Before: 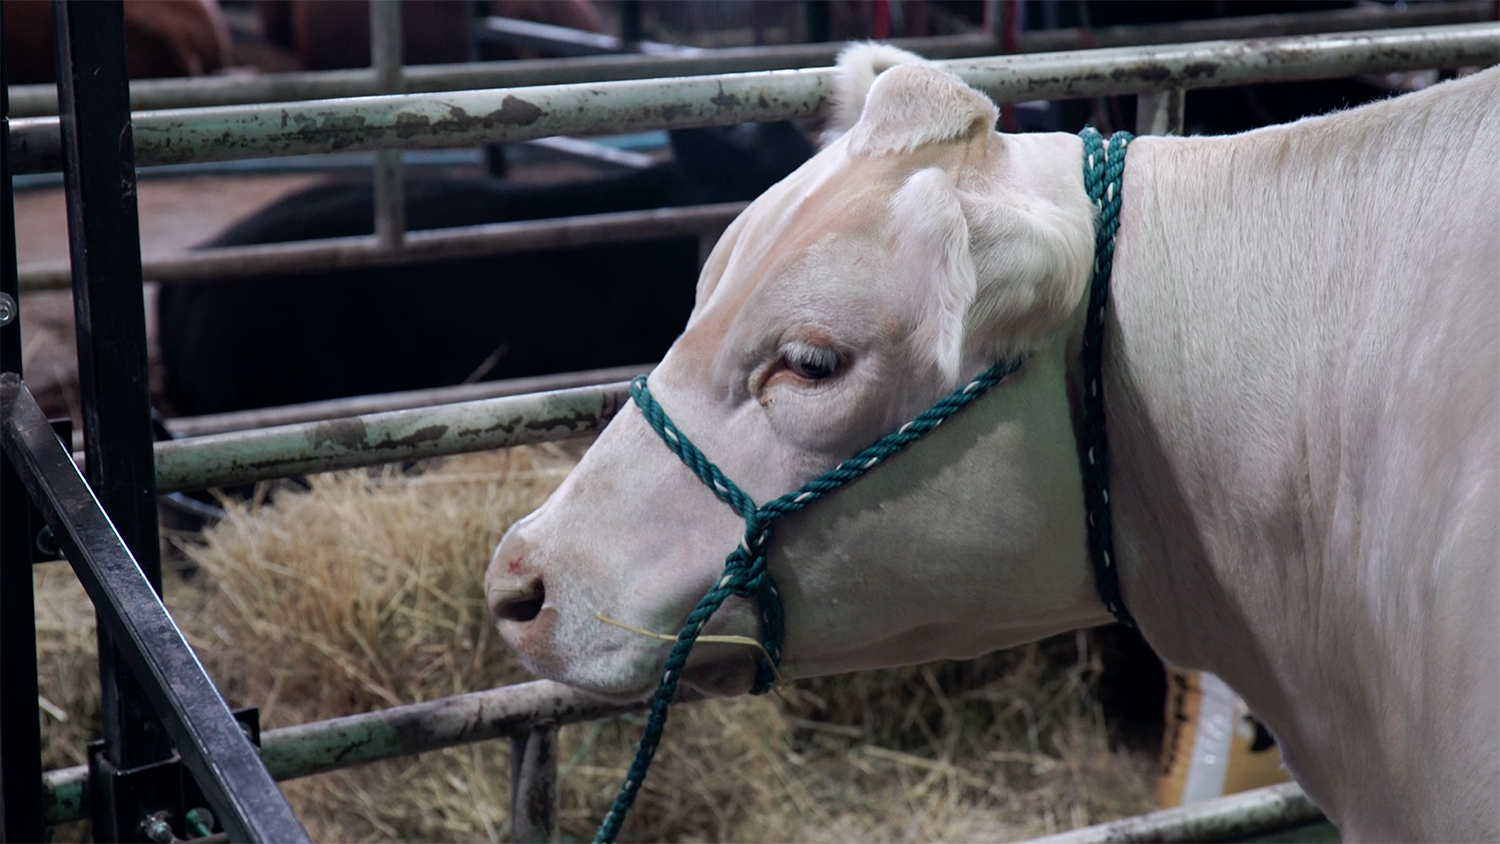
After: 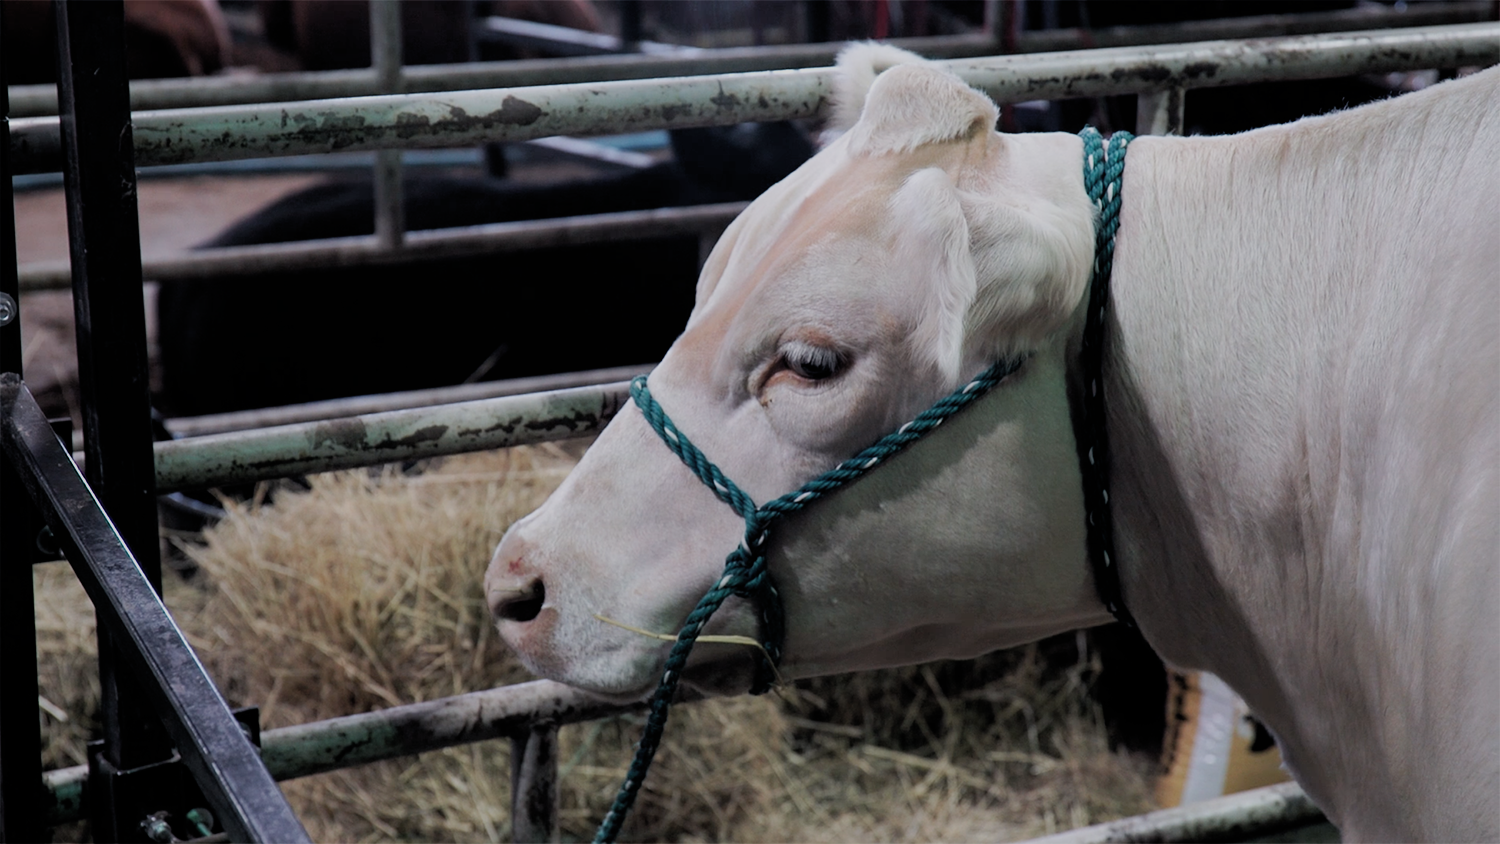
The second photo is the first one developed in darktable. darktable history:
filmic rgb: black relative exposure -7.8 EV, white relative exposure 4.26 EV, hardness 3.86, color science v4 (2020), contrast in shadows soft, contrast in highlights soft
